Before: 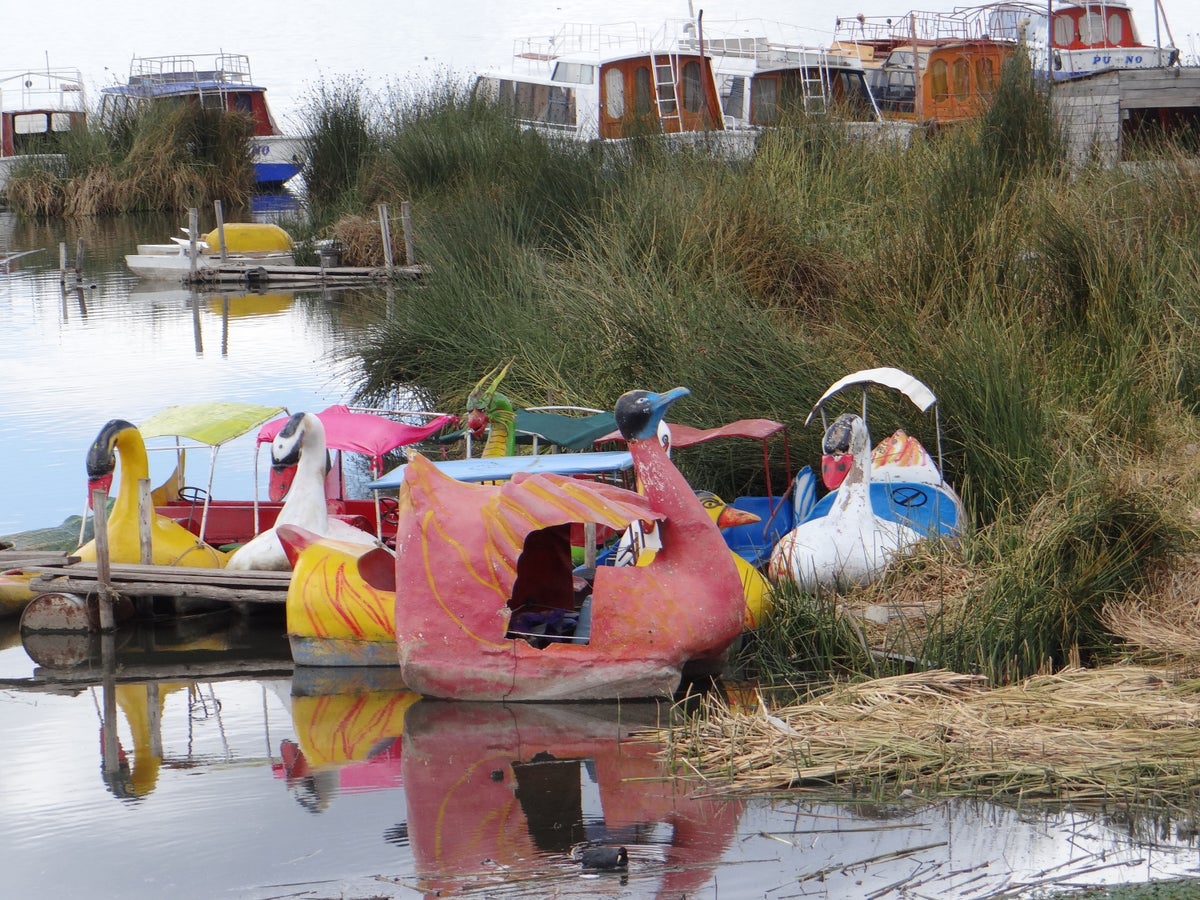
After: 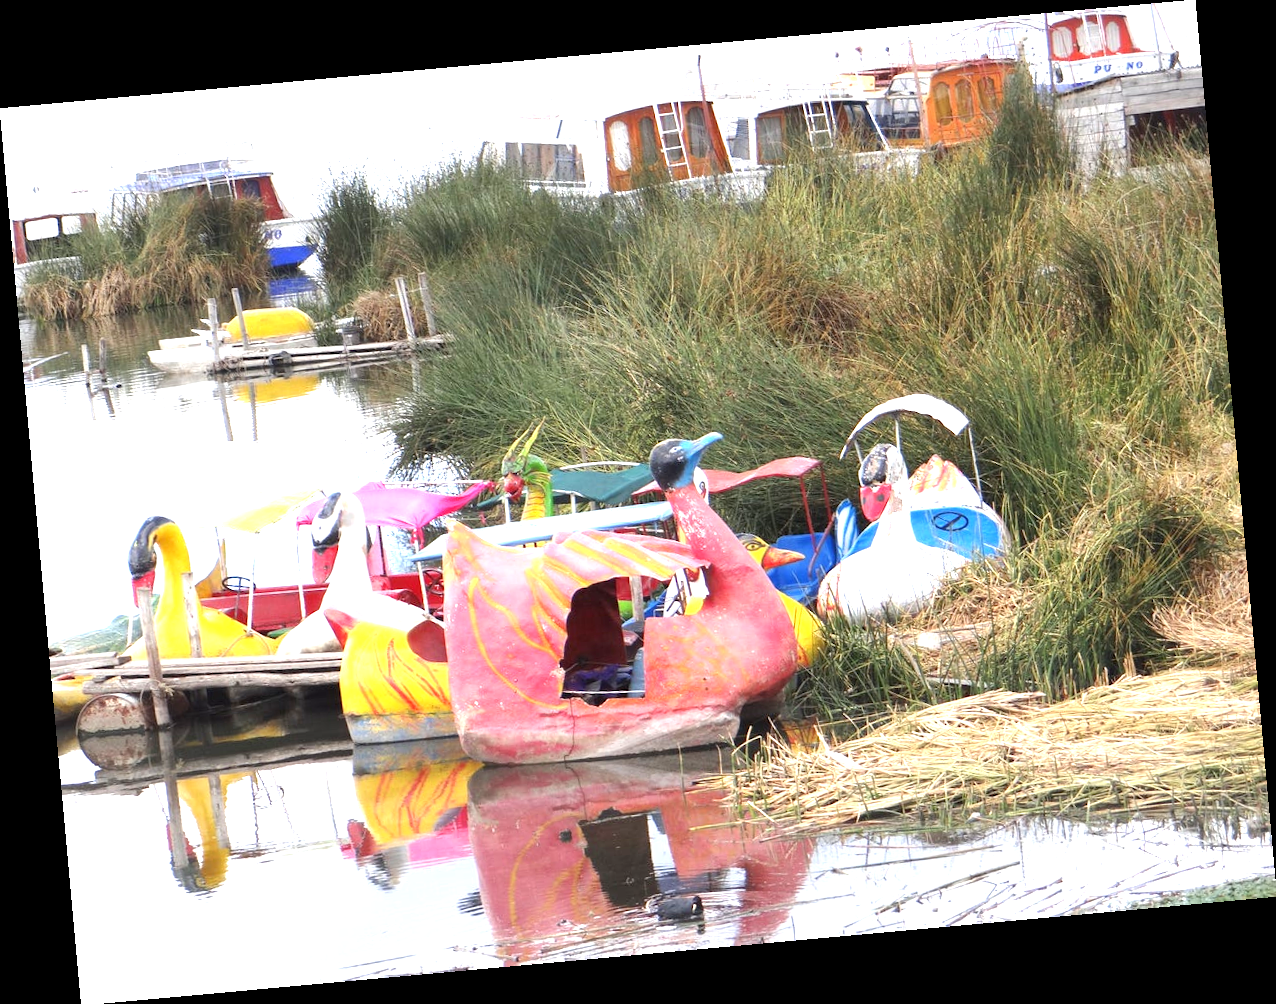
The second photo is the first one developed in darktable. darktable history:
exposure: exposure 1.5 EV, compensate highlight preservation false
rotate and perspective: rotation -5.2°, automatic cropping off
